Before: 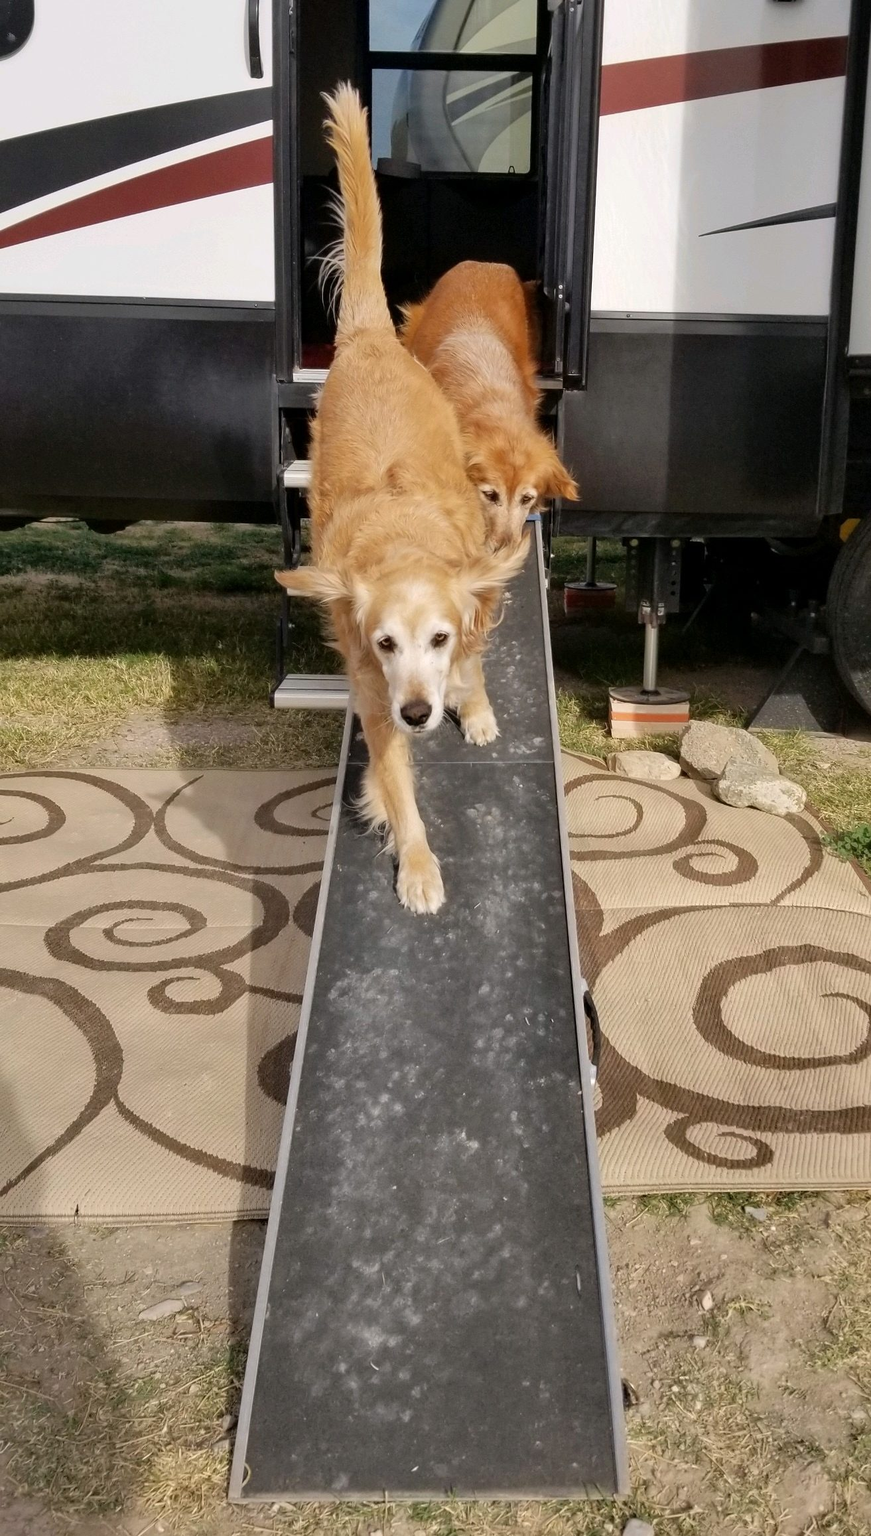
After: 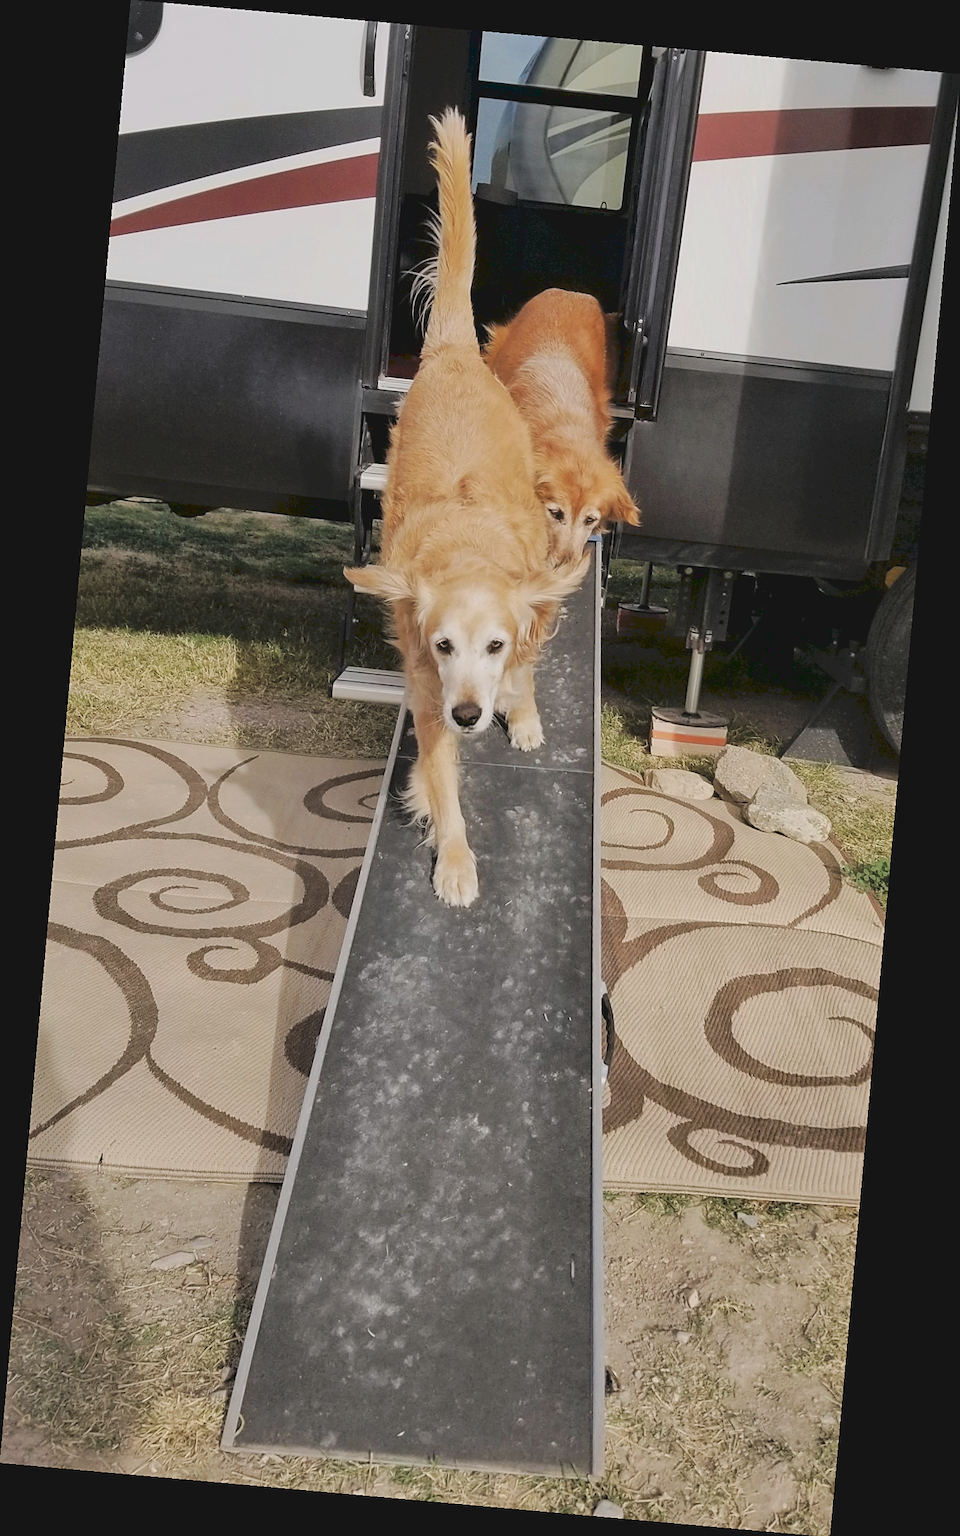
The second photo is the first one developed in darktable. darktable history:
rotate and perspective: rotation 5.12°, automatic cropping off
sharpen: on, module defaults
tone curve: curves: ch0 [(0, 0) (0.003, 0.125) (0.011, 0.139) (0.025, 0.155) (0.044, 0.174) (0.069, 0.192) (0.1, 0.211) (0.136, 0.234) (0.177, 0.262) (0.224, 0.296) (0.277, 0.337) (0.335, 0.385) (0.399, 0.436) (0.468, 0.5) (0.543, 0.573) (0.623, 0.644) (0.709, 0.713) (0.801, 0.791) (0.898, 0.881) (1, 1)], preserve colors none
filmic rgb: white relative exposure 3.8 EV, hardness 4.35
contrast equalizer: octaves 7, y [[0.6 ×6], [0.55 ×6], [0 ×6], [0 ×6], [0 ×6]], mix 0.15
